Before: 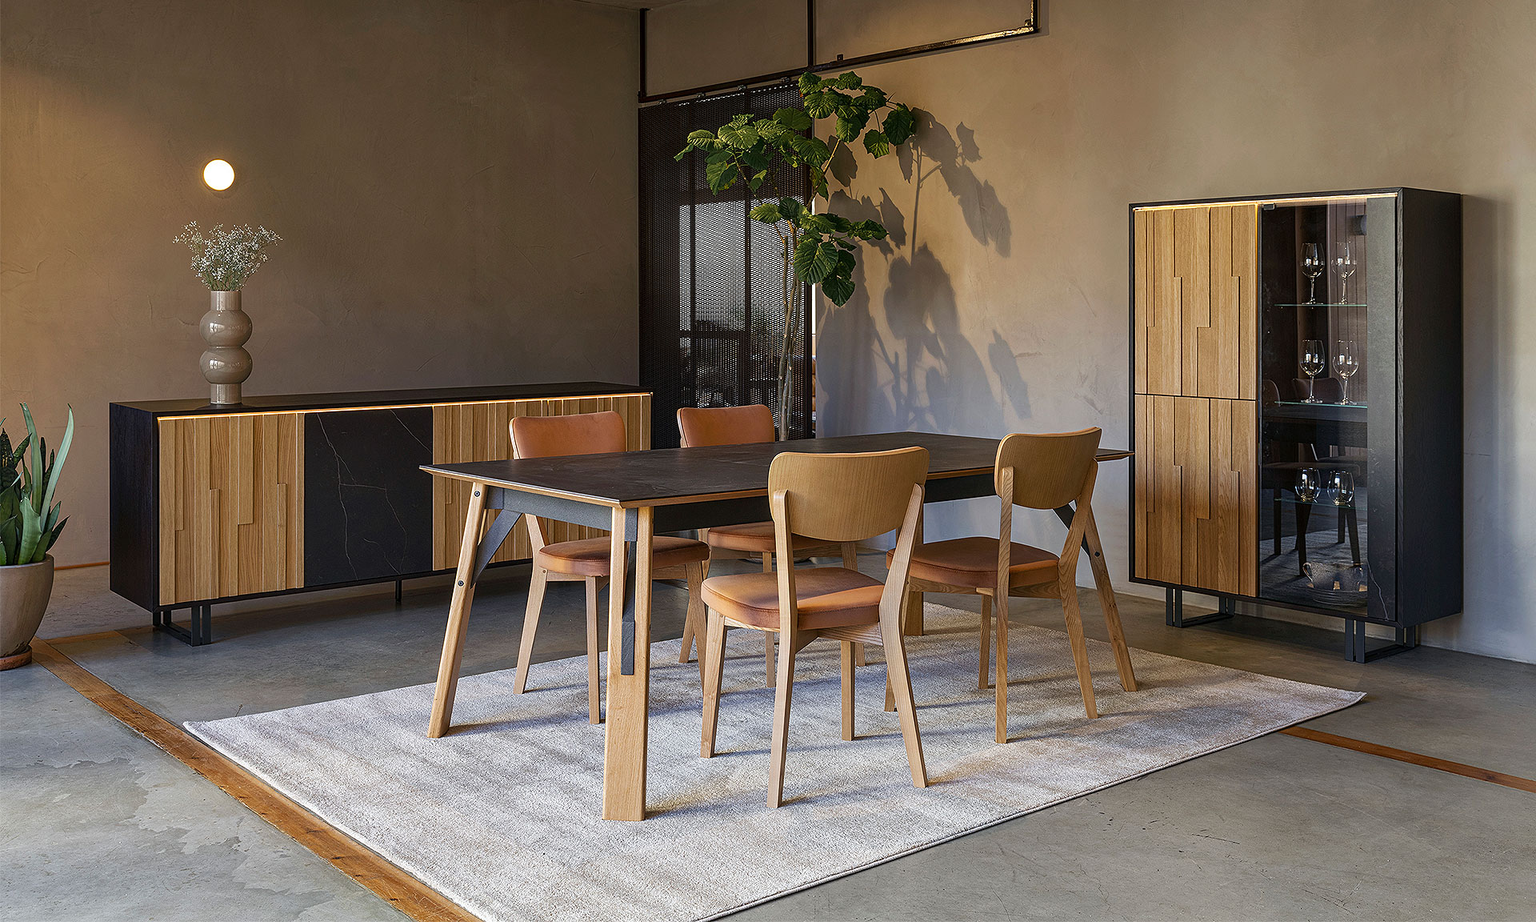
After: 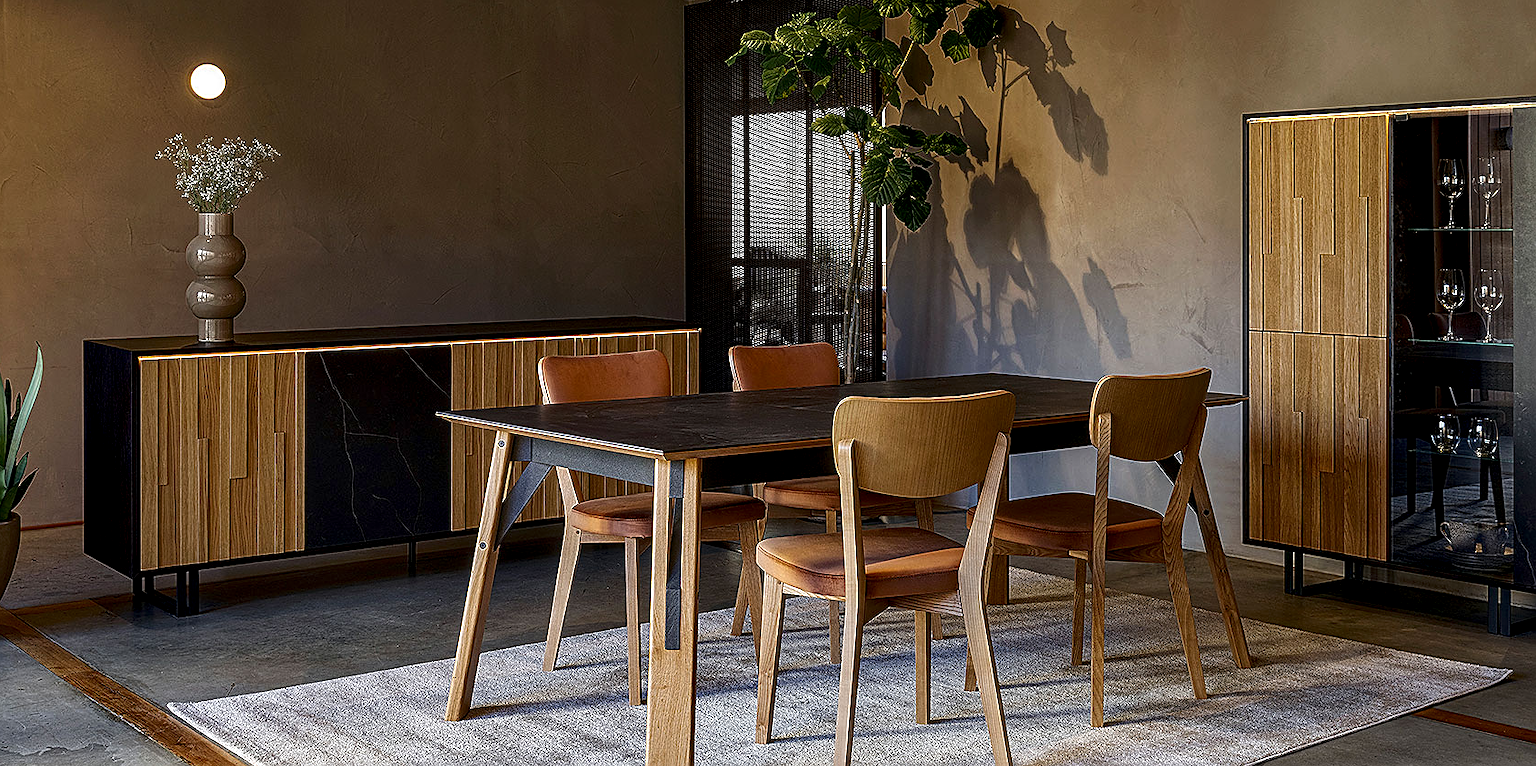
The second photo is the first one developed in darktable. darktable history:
local contrast: detail 142%
crop and rotate: left 2.393%, top 11.238%, right 9.616%, bottom 15.558%
tone equalizer: on, module defaults
contrast brightness saturation: brightness -0.197, saturation 0.08
sharpen: on, module defaults
